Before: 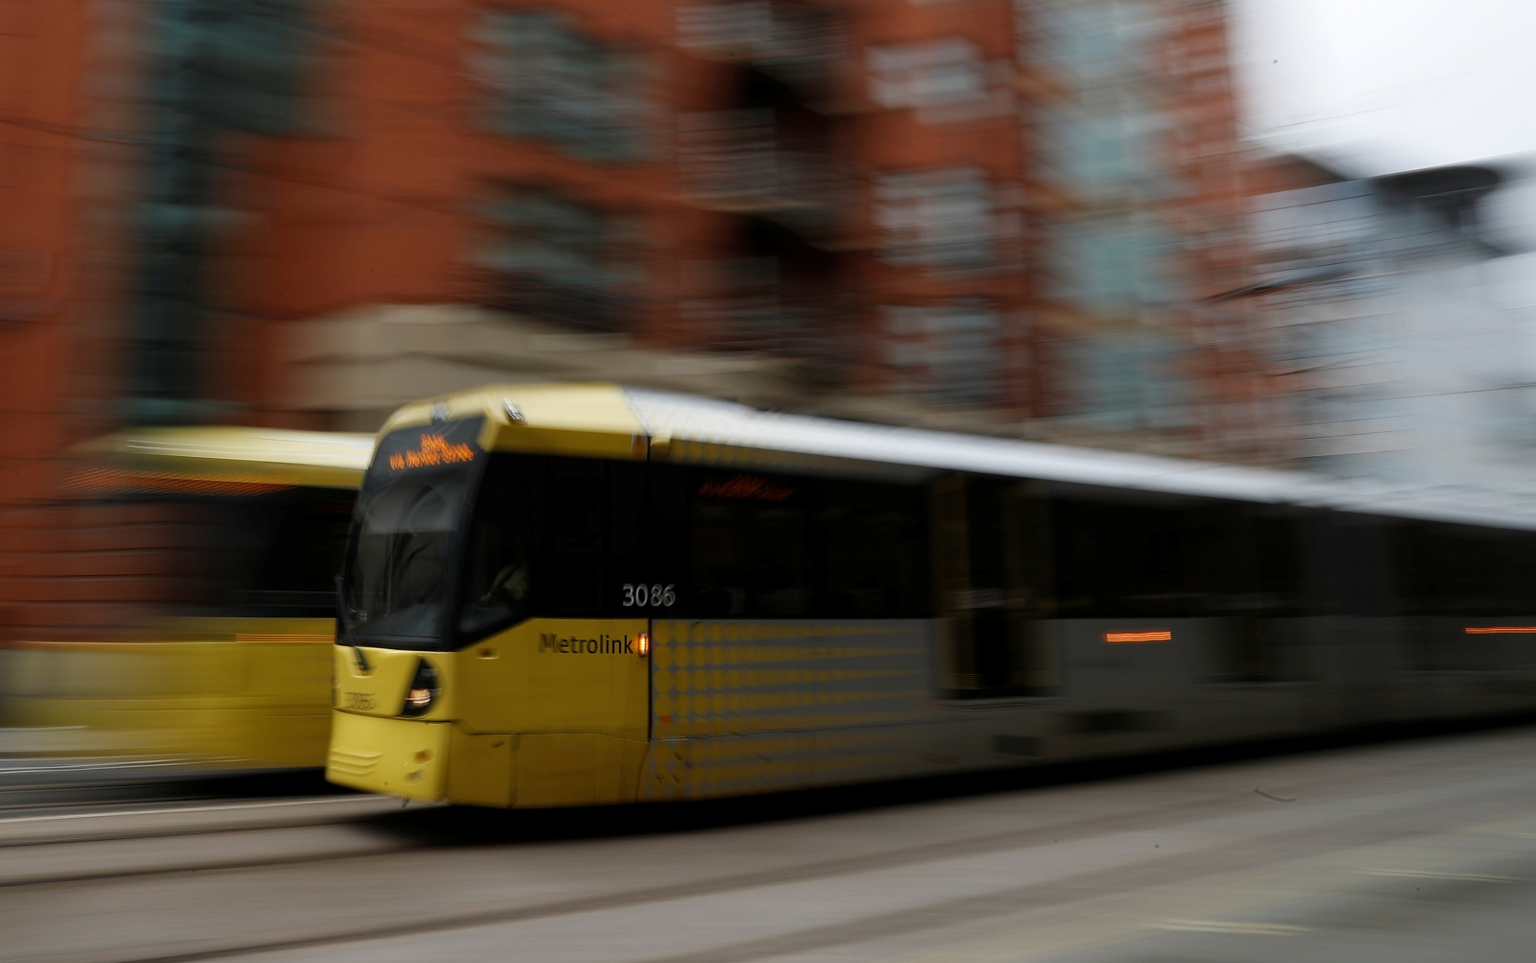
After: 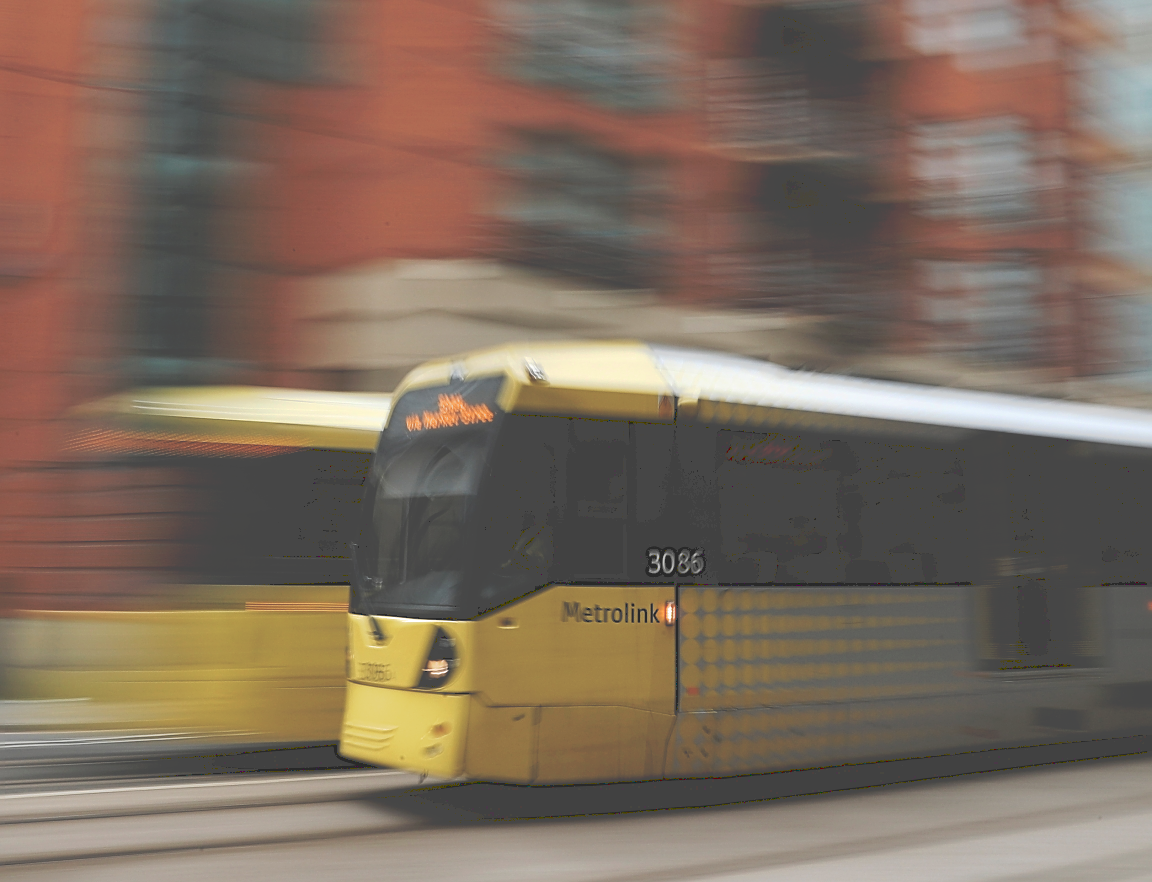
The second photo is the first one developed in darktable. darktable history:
tone equalizer: on, module defaults
filmic rgb: black relative exposure -11.35 EV, white relative exposure 3.22 EV, hardness 6.76, color science v6 (2022)
exposure: black level correction 0, exposure 0.7 EV, compensate exposure bias true, compensate highlight preservation false
crop: top 5.803%, right 27.864%, bottom 5.804%
sharpen: on, module defaults
tone curve: curves: ch0 [(0, 0) (0.003, 0.298) (0.011, 0.298) (0.025, 0.298) (0.044, 0.3) (0.069, 0.302) (0.1, 0.312) (0.136, 0.329) (0.177, 0.354) (0.224, 0.376) (0.277, 0.408) (0.335, 0.453) (0.399, 0.503) (0.468, 0.562) (0.543, 0.623) (0.623, 0.686) (0.709, 0.754) (0.801, 0.825) (0.898, 0.873) (1, 1)], preserve colors none
